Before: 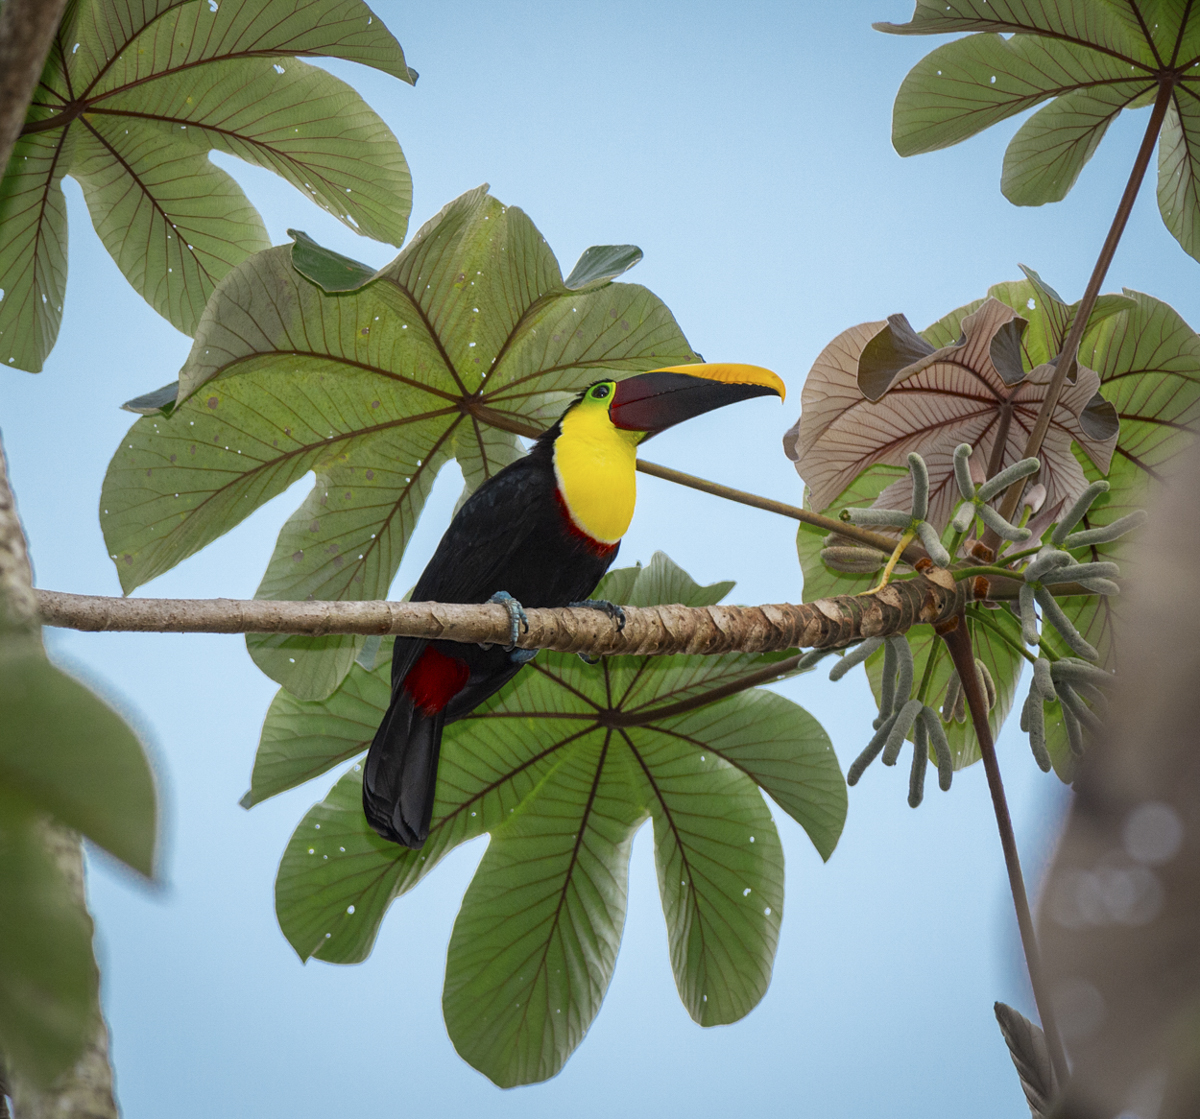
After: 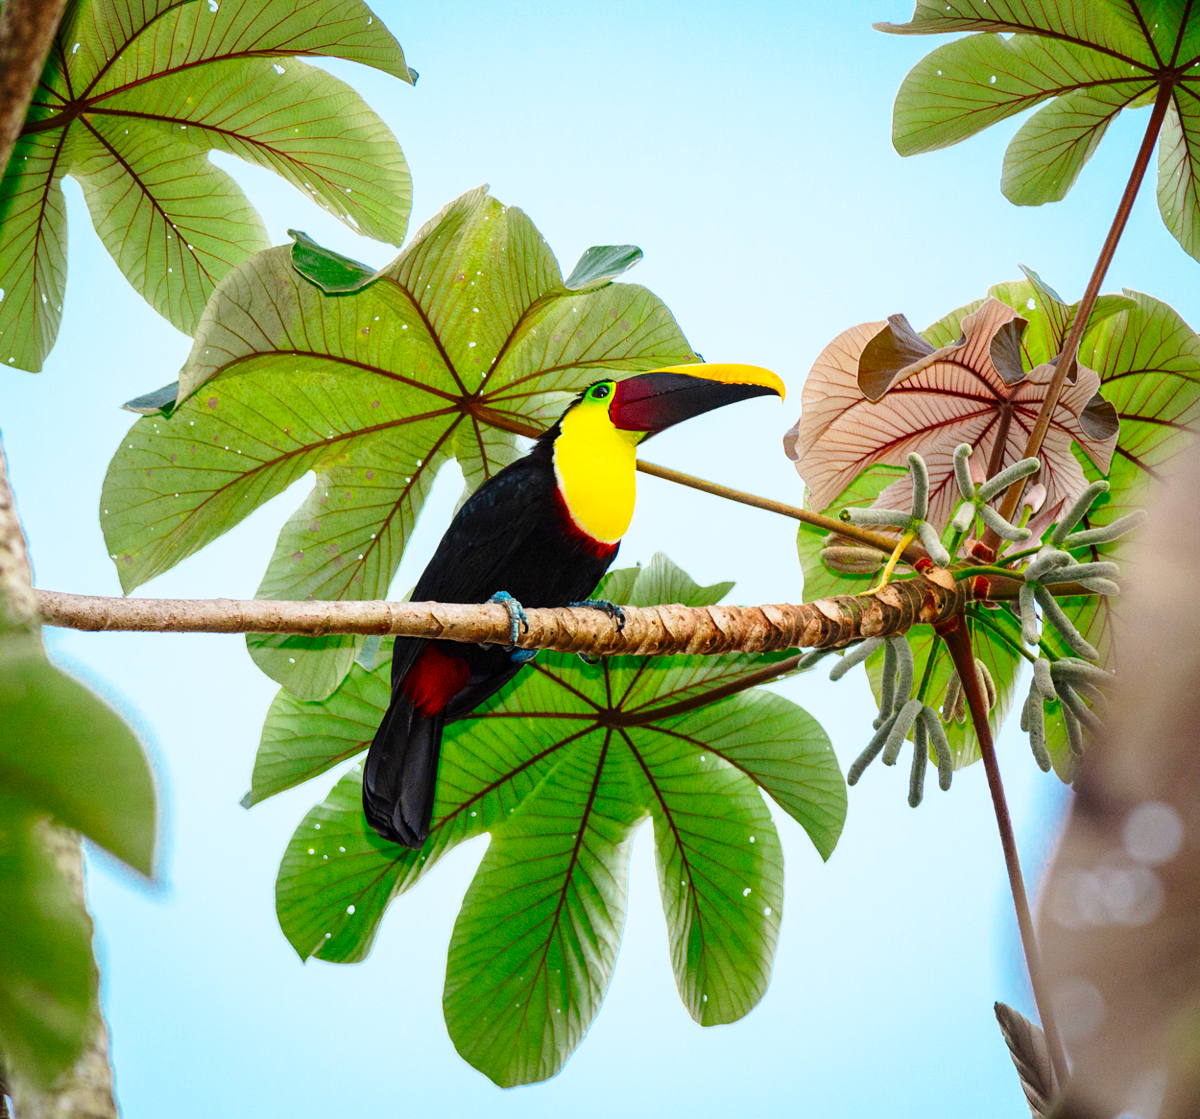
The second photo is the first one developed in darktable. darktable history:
exposure: compensate highlight preservation false
base curve: curves: ch0 [(0, 0) (0.028, 0.03) (0.121, 0.232) (0.46, 0.748) (0.859, 0.968) (1, 1)], preserve colors none
contrast brightness saturation: contrast 0.09, saturation 0.28
